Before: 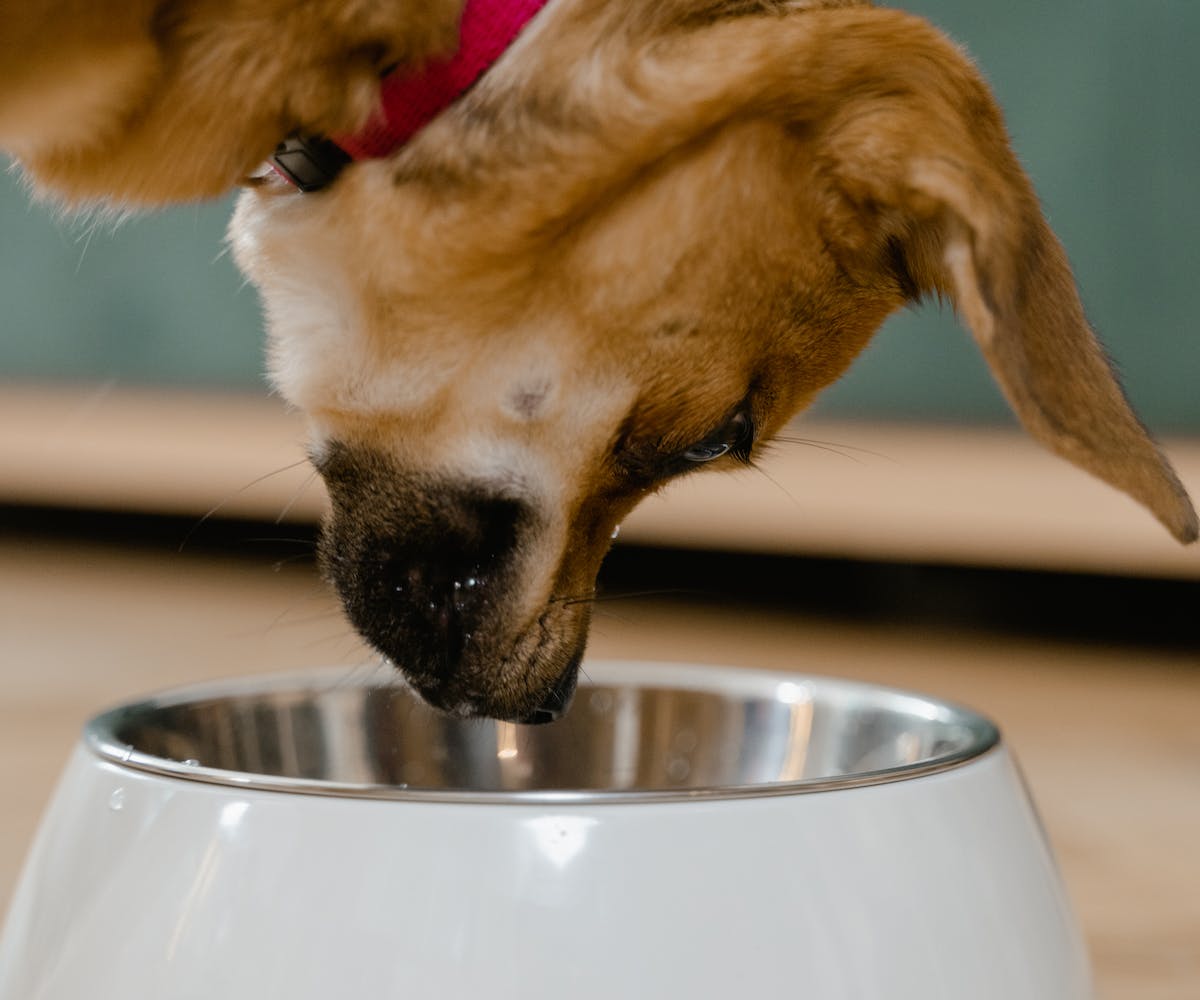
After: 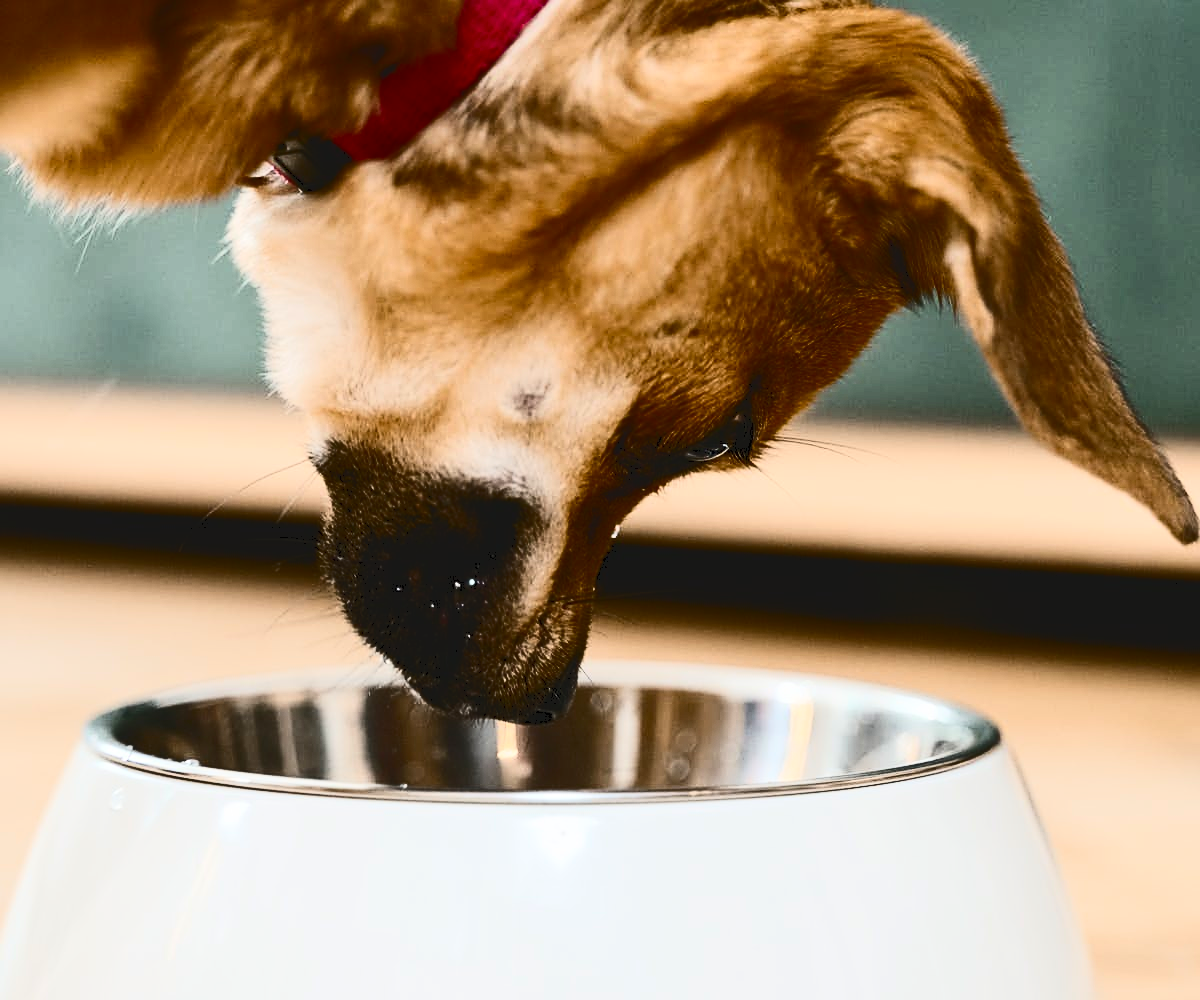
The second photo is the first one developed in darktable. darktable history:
sharpen: on, module defaults
contrast brightness saturation: contrast 0.405, brightness 0.103, saturation 0.206
tone curve: curves: ch0 [(0, 0) (0.003, 0.077) (0.011, 0.079) (0.025, 0.085) (0.044, 0.095) (0.069, 0.109) (0.1, 0.124) (0.136, 0.142) (0.177, 0.169) (0.224, 0.207) (0.277, 0.267) (0.335, 0.347) (0.399, 0.442) (0.468, 0.54) (0.543, 0.635) (0.623, 0.726) (0.709, 0.813) (0.801, 0.882) (0.898, 0.934) (1, 1)], color space Lab, independent channels, preserve colors none
